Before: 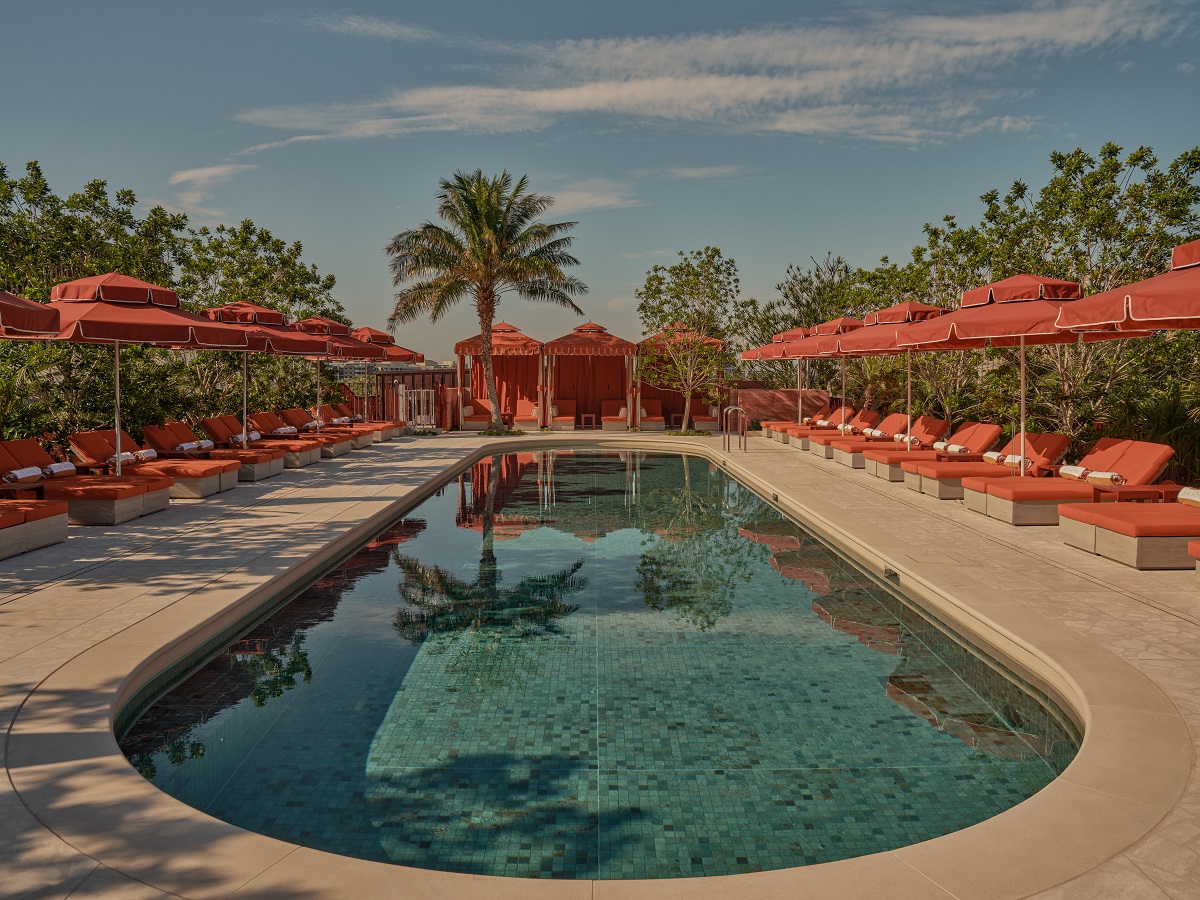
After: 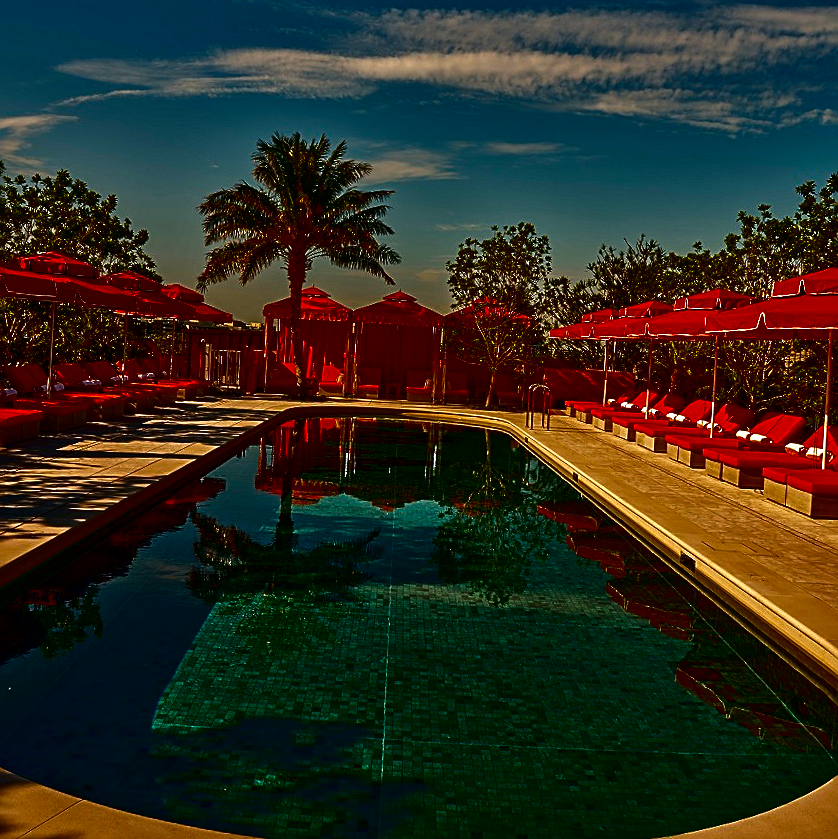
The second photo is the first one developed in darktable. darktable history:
tone equalizer: -8 EV -1.06 EV, -7 EV -0.993 EV, -6 EV -0.865 EV, -5 EV -0.545 EV, -3 EV 0.6 EV, -2 EV 0.865 EV, -1 EV 1 EV, +0 EV 1.06 EV, edges refinement/feathering 500, mask exposure compensation -1.57 EV, preserve details no
sharpen: on, module defaults
crop and rotate: angle -3.15°, left 14.06%, top 0.021%, right 11.069%, bottom 0.024%
contrast brightness saturation: brightness -0.998, saturation 0.997
